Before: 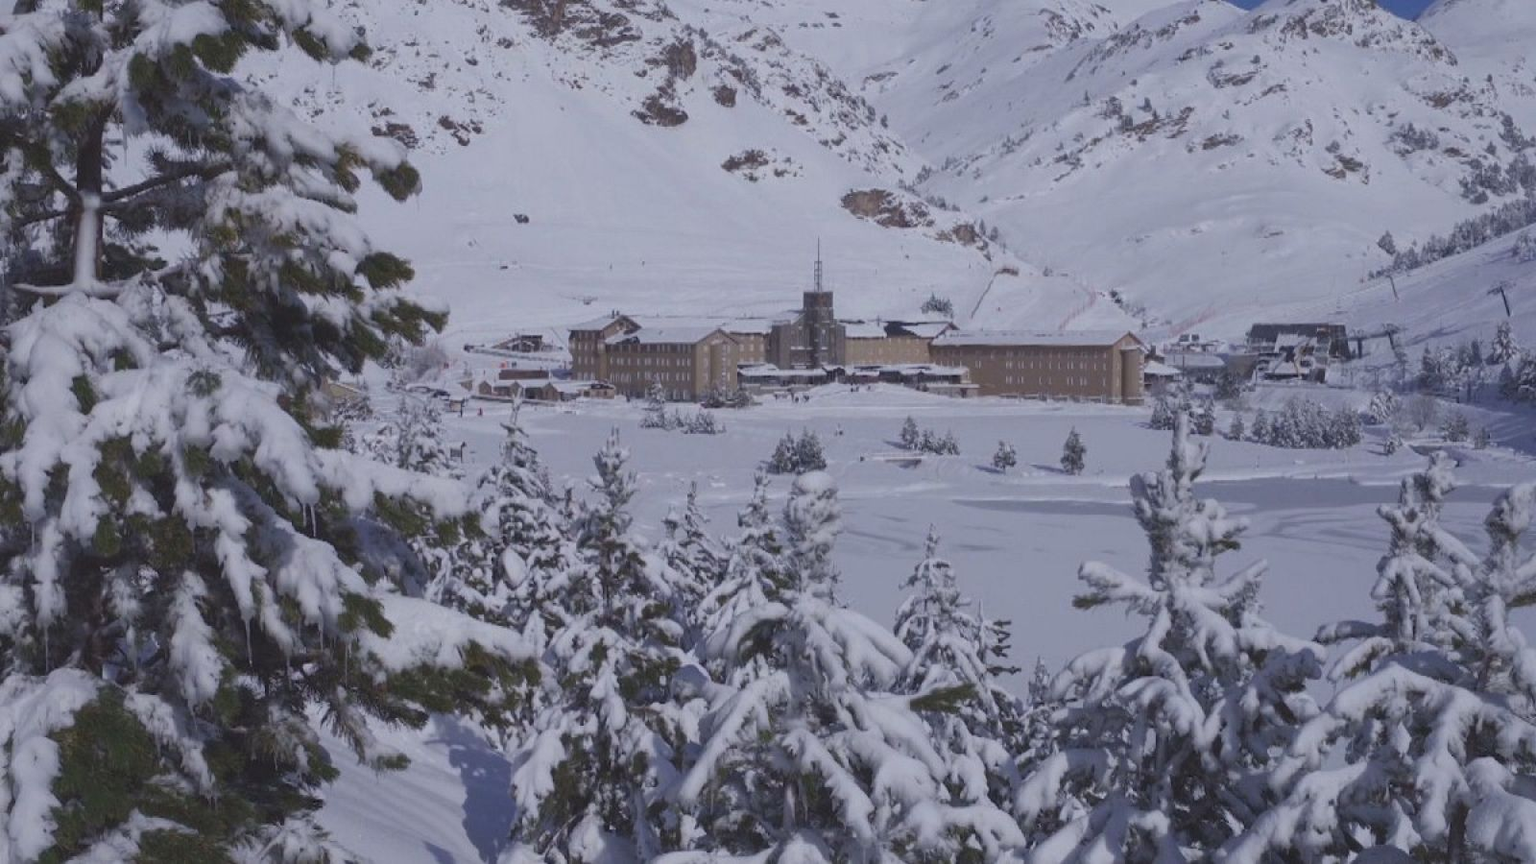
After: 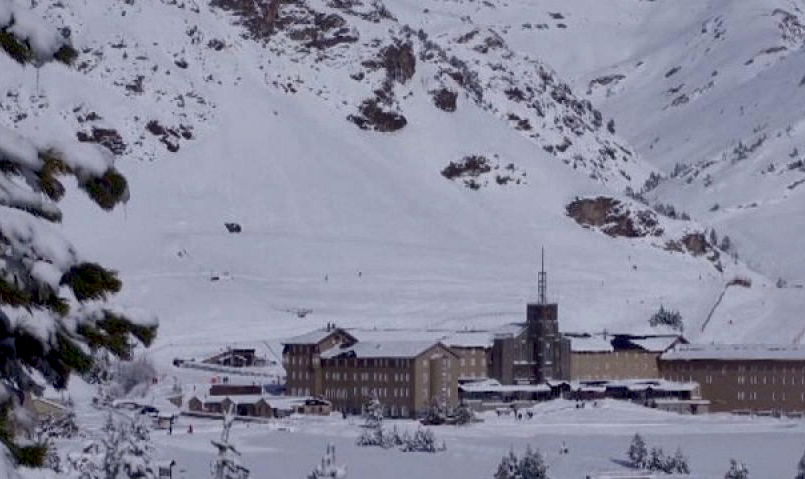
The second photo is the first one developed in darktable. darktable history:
crop: left 19.381%, right 30.253%, bottom 46.728%
levels: gray 59.36%
local contrast: mode bilateral grid, contrast 24, coarseness 61, detail 152%, midtone range 0.2
exposure: black level correction 0.028, exposure -0.078 EV, compensate highlight preservation false
